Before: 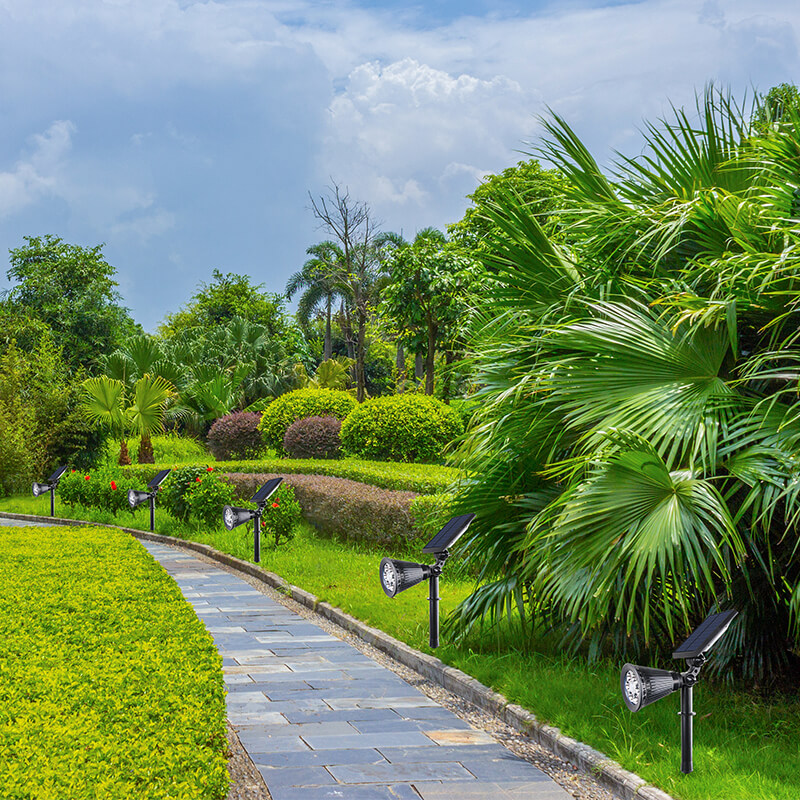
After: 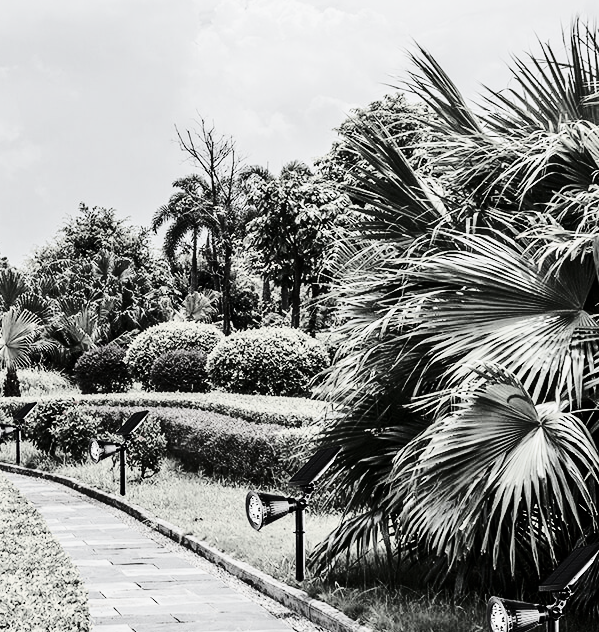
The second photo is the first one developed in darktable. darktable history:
crop: left 16.792%, top 8.423%, right 8.329%, bottom 12.506%
contrast brightness saturation: contrast -0.035, brightness -0.593, saturation -0.986
tone curve: curves: ch0 [(0, 0) (0.003, 0.002) (0.011, 0.008) (0.025, 0.017) (0.044, 0.027) (0.069, 0.037) (0.1, 0.052) (0.136, 0.074) (0.177, 0.11) (0.224, 0.155) (0.277, 0.237) (0.335, 0.34) (0.399, 0.467) (0.468, 0.584) (0.543, 0.683) (0.623, 0.762) (0.709, 0.827) (0.801, 0.888) (0.898, 0.947) (1, 1)], color space Lab, independent channels, preserve colors none
color correction: highlights b* -0.017, saturation 2.95
base curve: curves: ch0 [(0, 0) (0.018, 0.026) (0.143, 0.37) (0.33, 0.731) (0.458, 0.853) (0.735, 0.965) (0.905, 0.986) (1, 1)]
